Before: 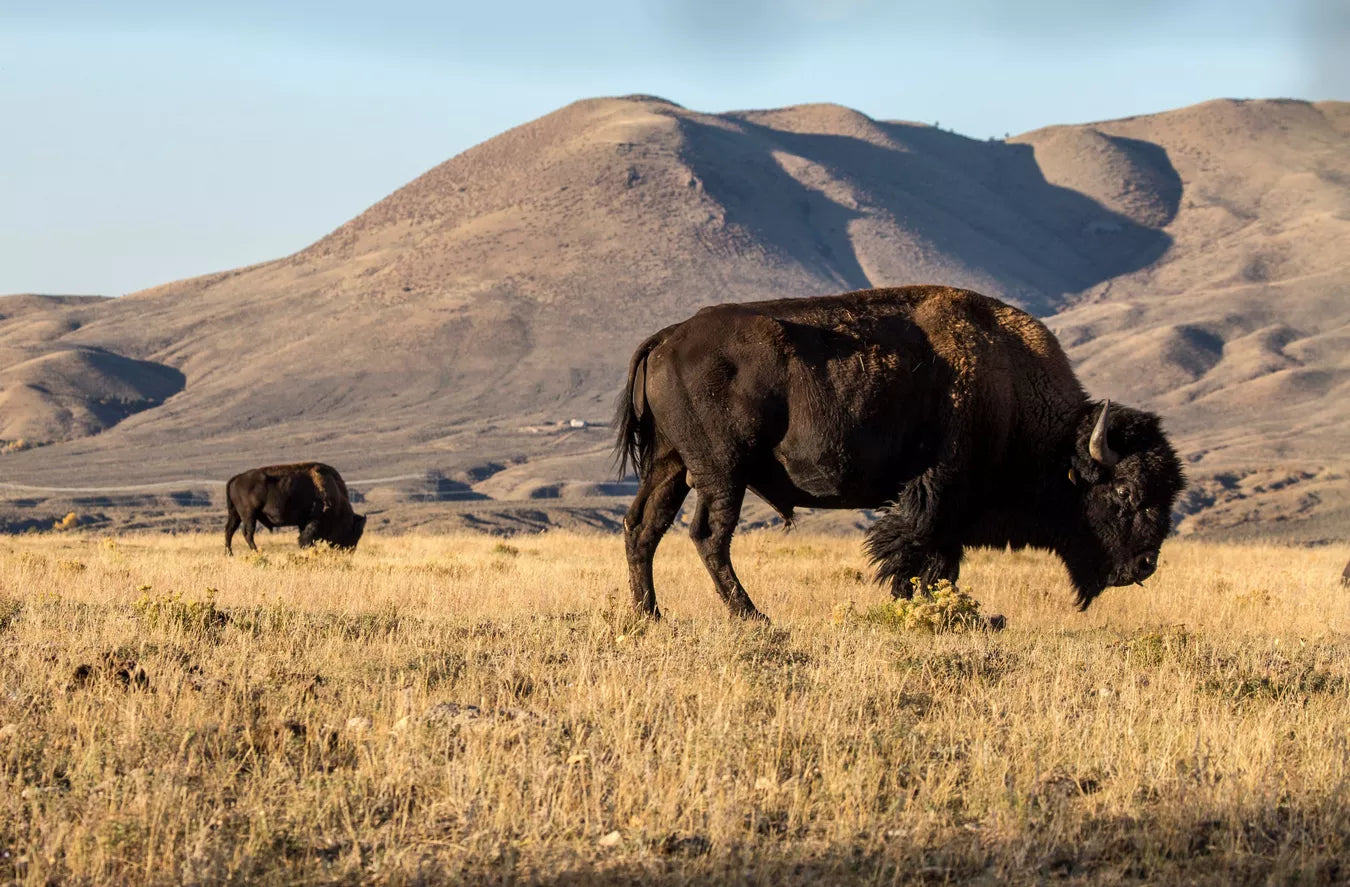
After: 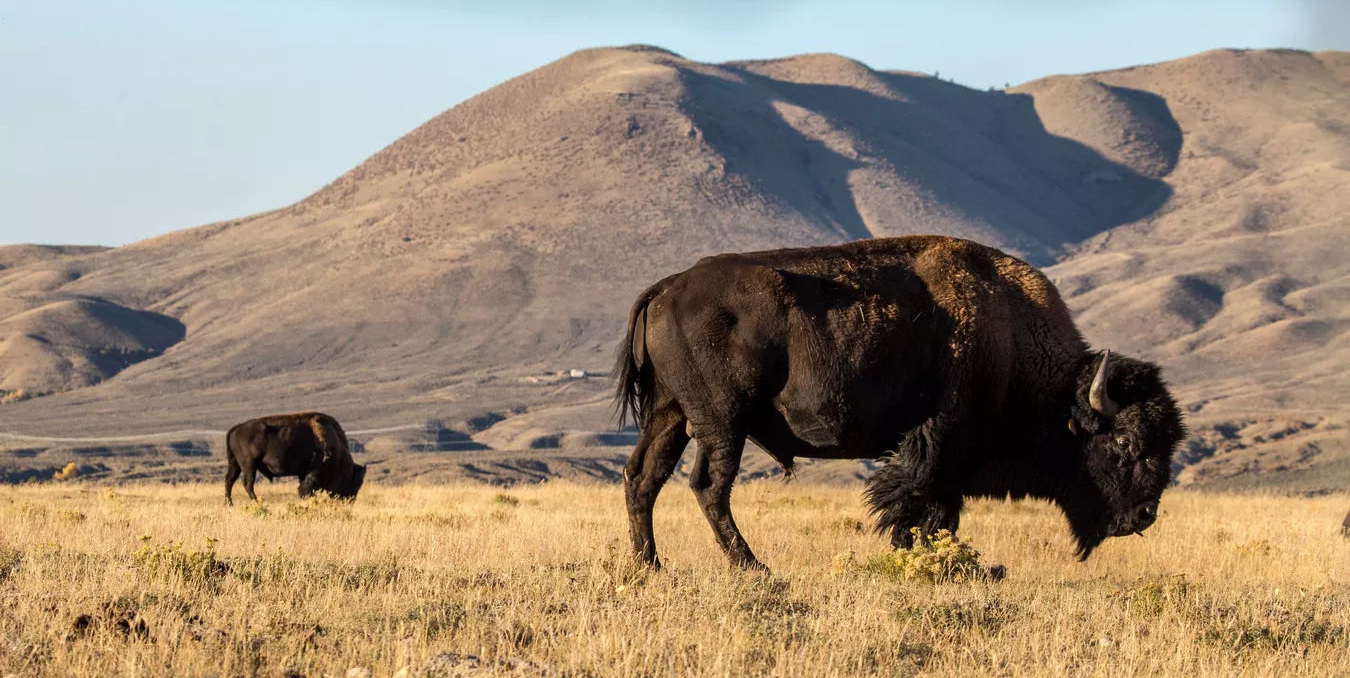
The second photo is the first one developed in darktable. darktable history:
crop: top 5.683%, bottom 17.85%
tone equalizer: edges refinement/feathering 500, mask exposure compensation -1.57 EV, preserve details no
